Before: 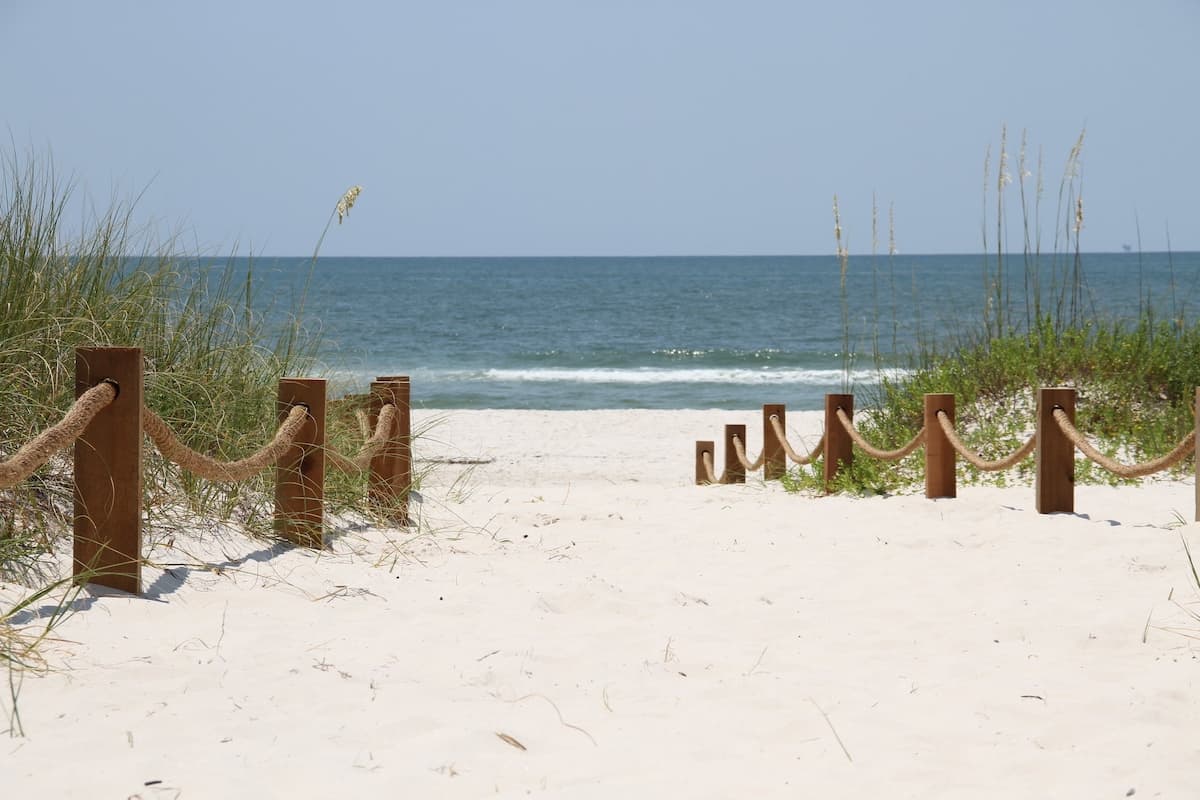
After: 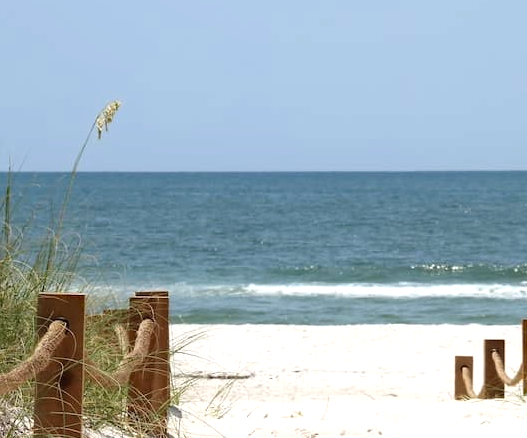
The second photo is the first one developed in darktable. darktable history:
haze removal: adaptive false
crop: left 20.135%, top 10.749%, right 35.885%, bottom 34.394%
tone equalizer: -8 EV -0.455 EV, -7 EV -0.413 EV, -6 EV -0.326 EV, -5 EV -0.236 EV, -3 EV 0.244 EV, -2 EV 0.328 EV, -1 EV 0.393 EV, +0 EV 0.433 EV, mask exposure compensation -0.494 EV
